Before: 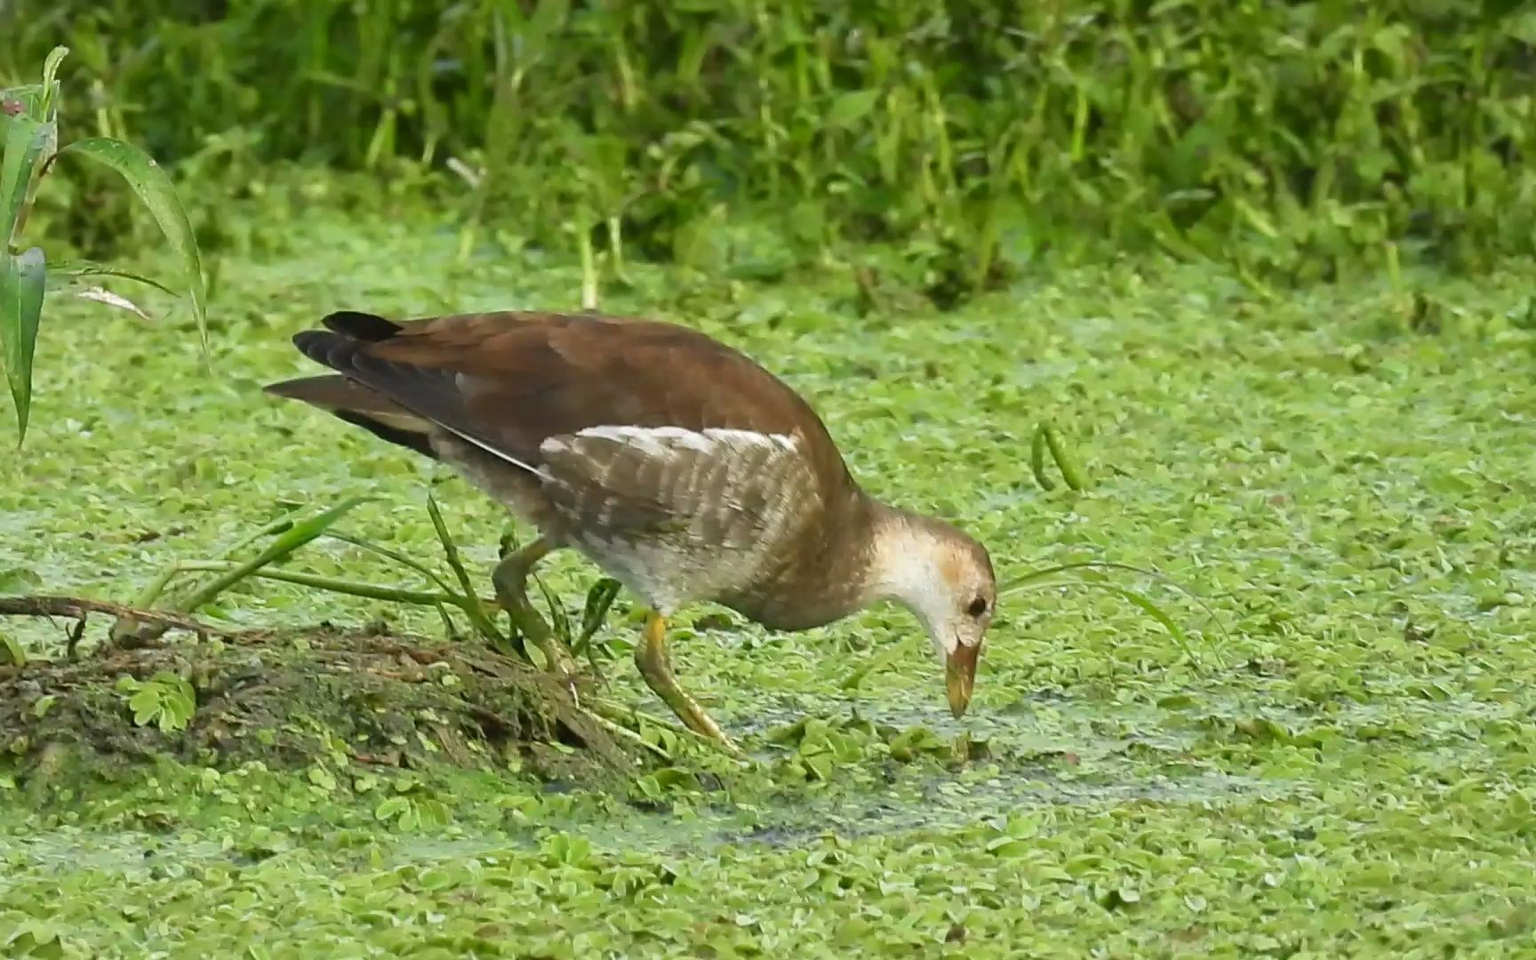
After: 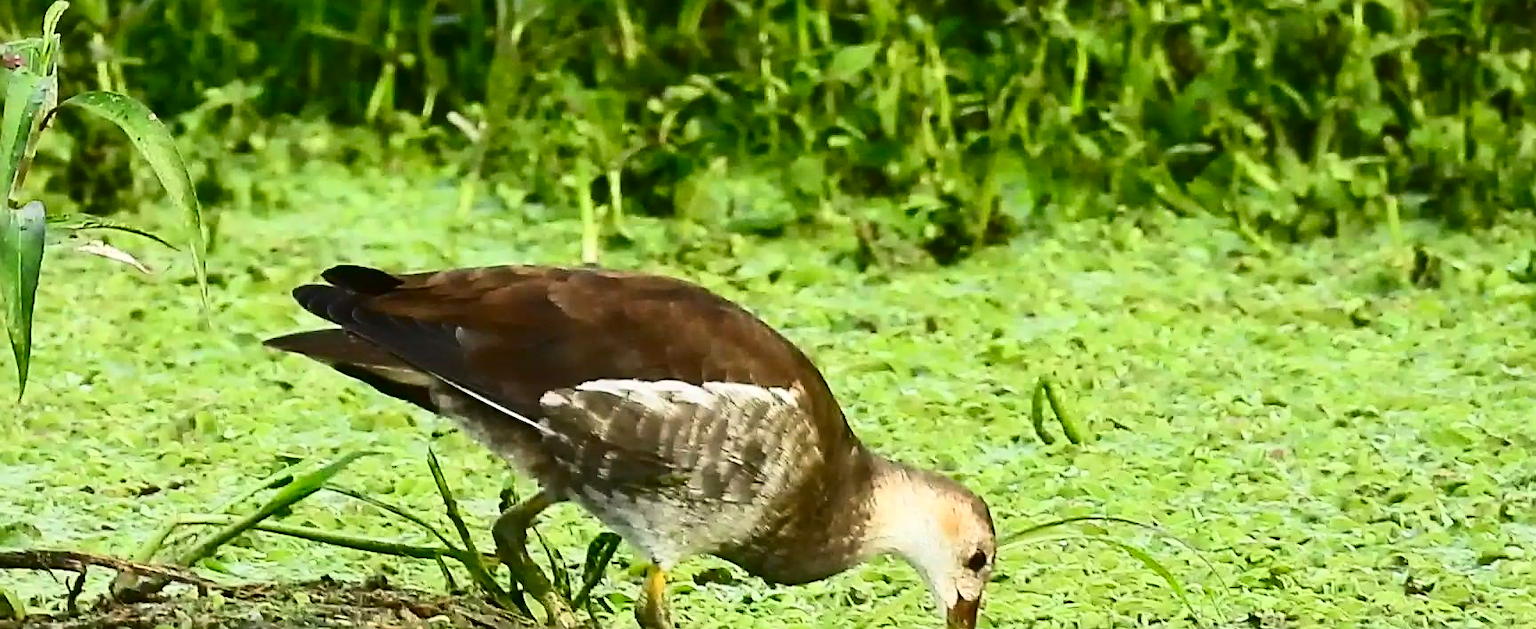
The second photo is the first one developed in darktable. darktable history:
contrast brightness saturation: contrast 0.406, brightness 0.046, saturation 0.252
crop and rotate: top 4.84%, bottom 29.524%
sharpen: on, module defaults
